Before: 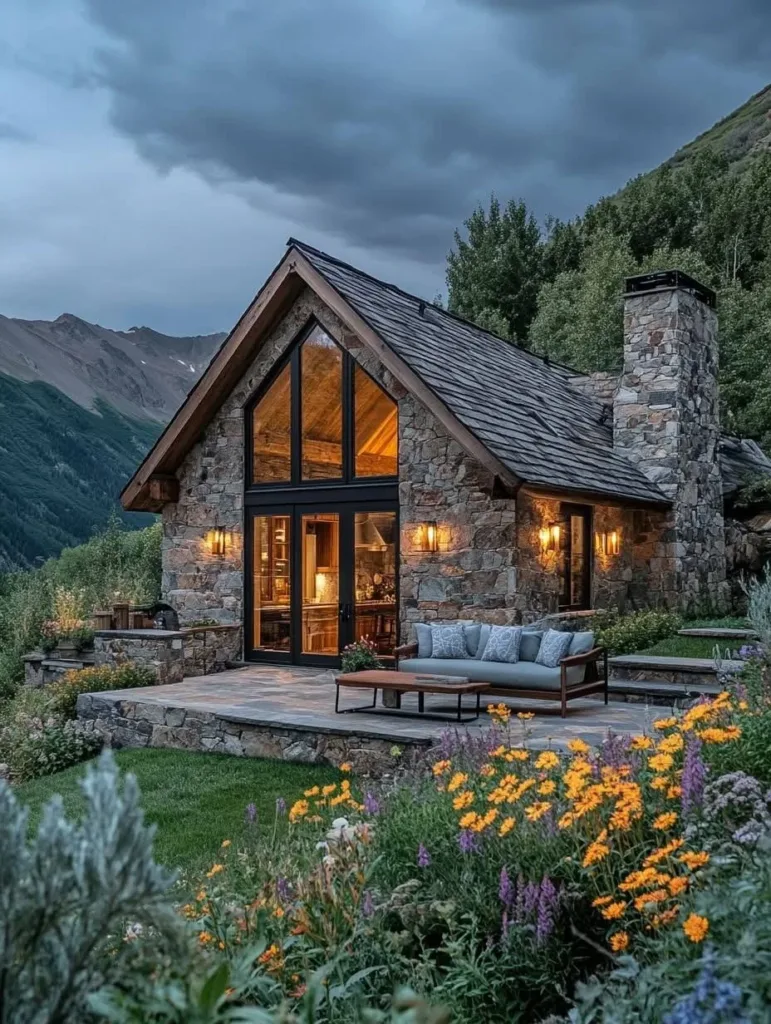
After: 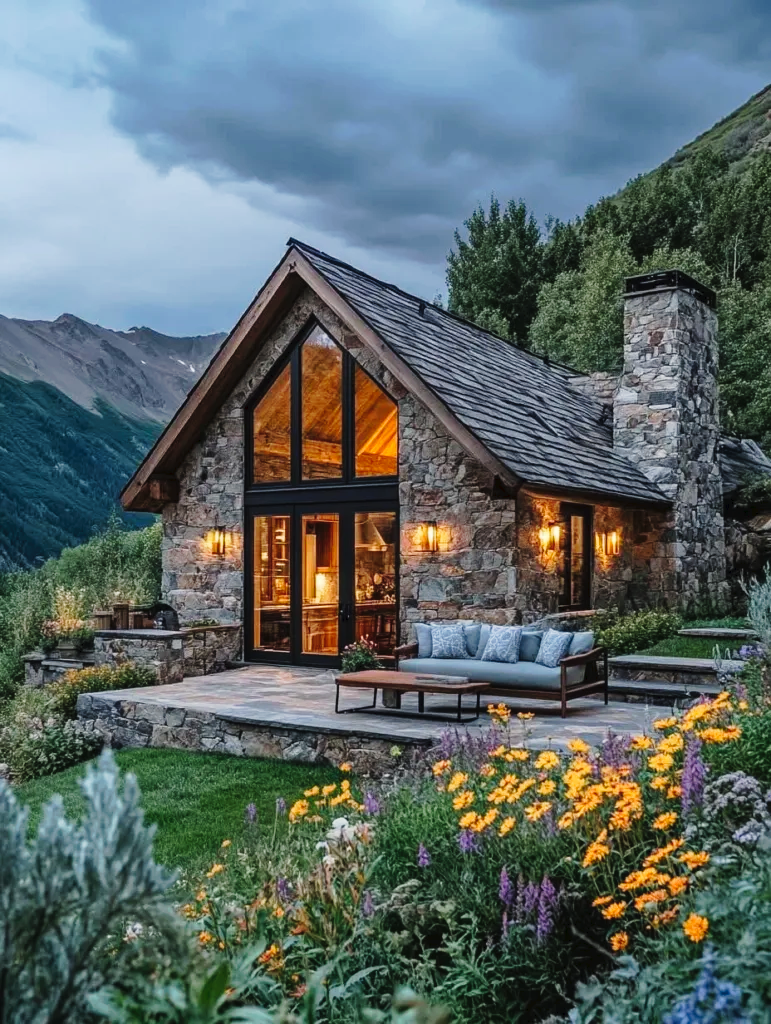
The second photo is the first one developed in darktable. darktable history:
tone curve: curves: ch0 [(0, 0) (0.003, 0.024) (0.011, 0.032) (0.025, 0.041) (0.044, 0.054) (0.069, 0.069) (0.1, 0.09) (0.136, 0.116) (0.177, 0.162) (0.224, 0.213) (0.277, 0.278) (0.335, 0.359) (0.399, 0.447) (0.468, 0.543) (0.543, 0.621) (0.623, 0.717) (0.709, 0.807) (0.801, 0.876) (0.898, 0.934) (1, 1)], preserve colors none
